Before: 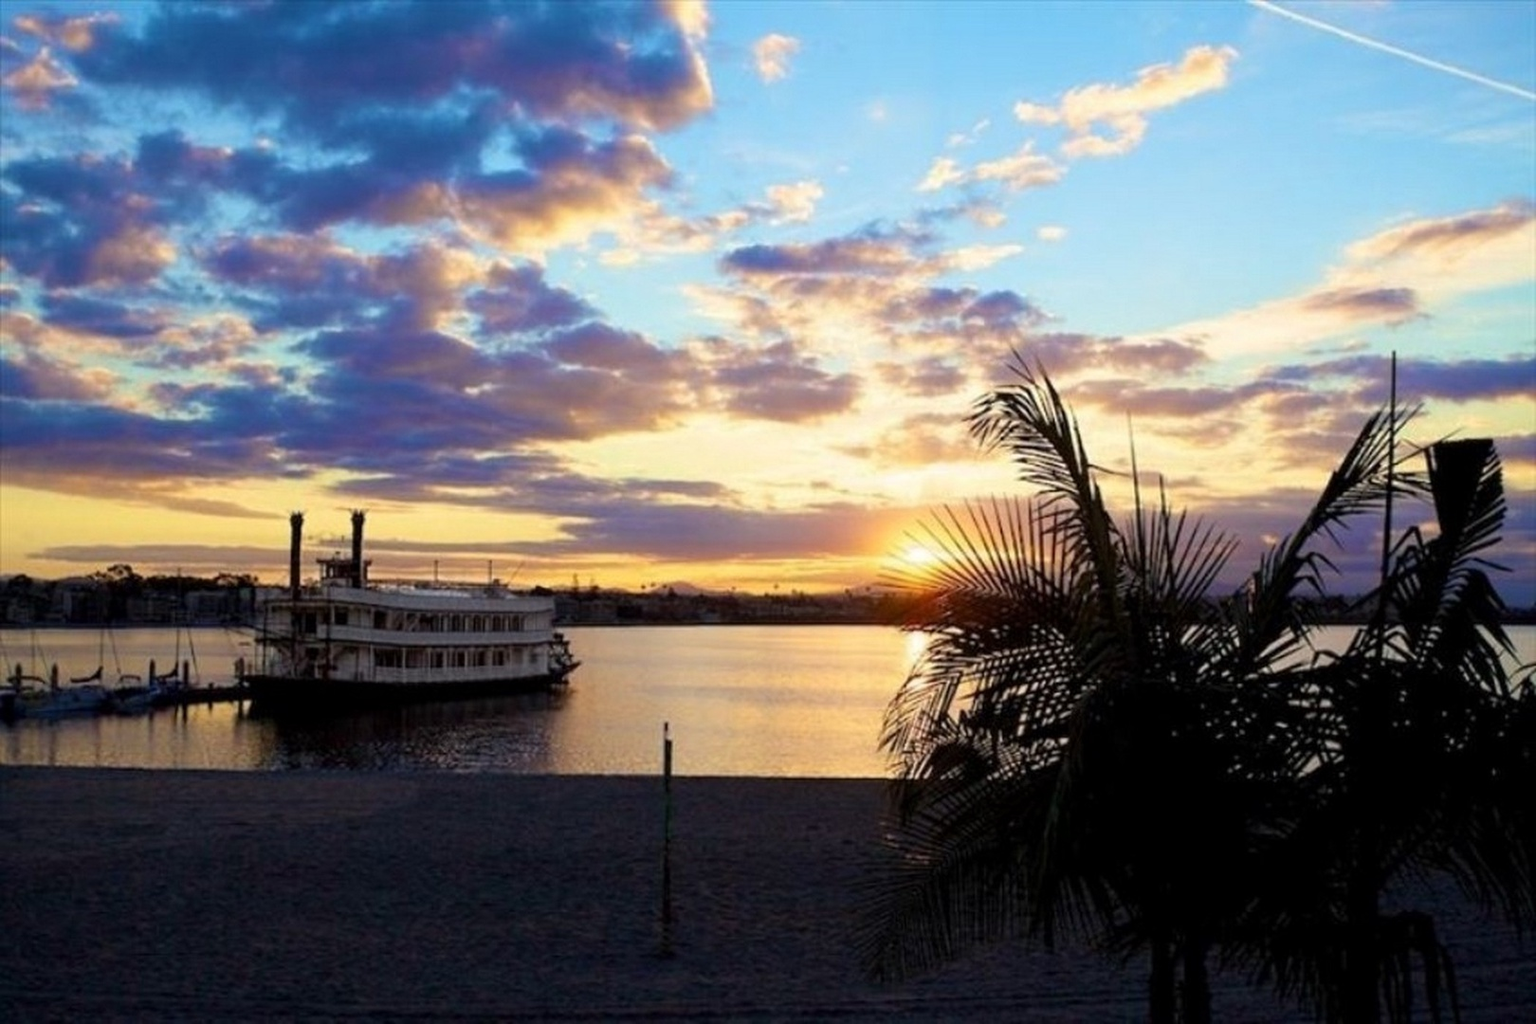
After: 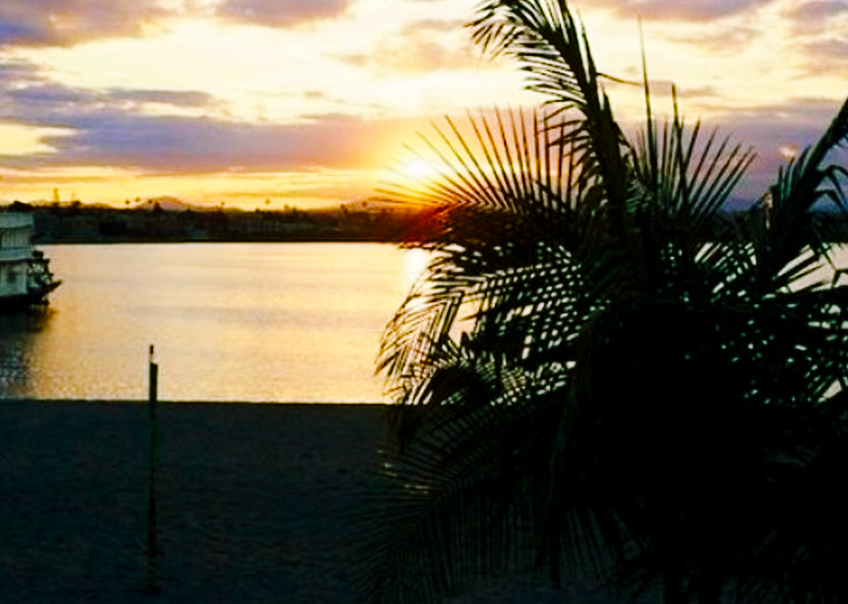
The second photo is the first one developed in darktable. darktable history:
crop: left 34.051%, top 38.62%, right 13.572%, bottom 5.387%
base curve: curves: ch0 [(0, 0) (0.036, 0.025) (0.121, 0.166) (0.206, 0.329) (0.605, 0.79) (1, 1)], preserve colors none
color balance rgb: shadows lift › chroma 11.593%, shadows lift › hue 132.83°, perceptual saturation grading › global saturation 20%, perceptual saturation grading › highlights -25.504%, perceptual saturation grading › shadows 50.001%
